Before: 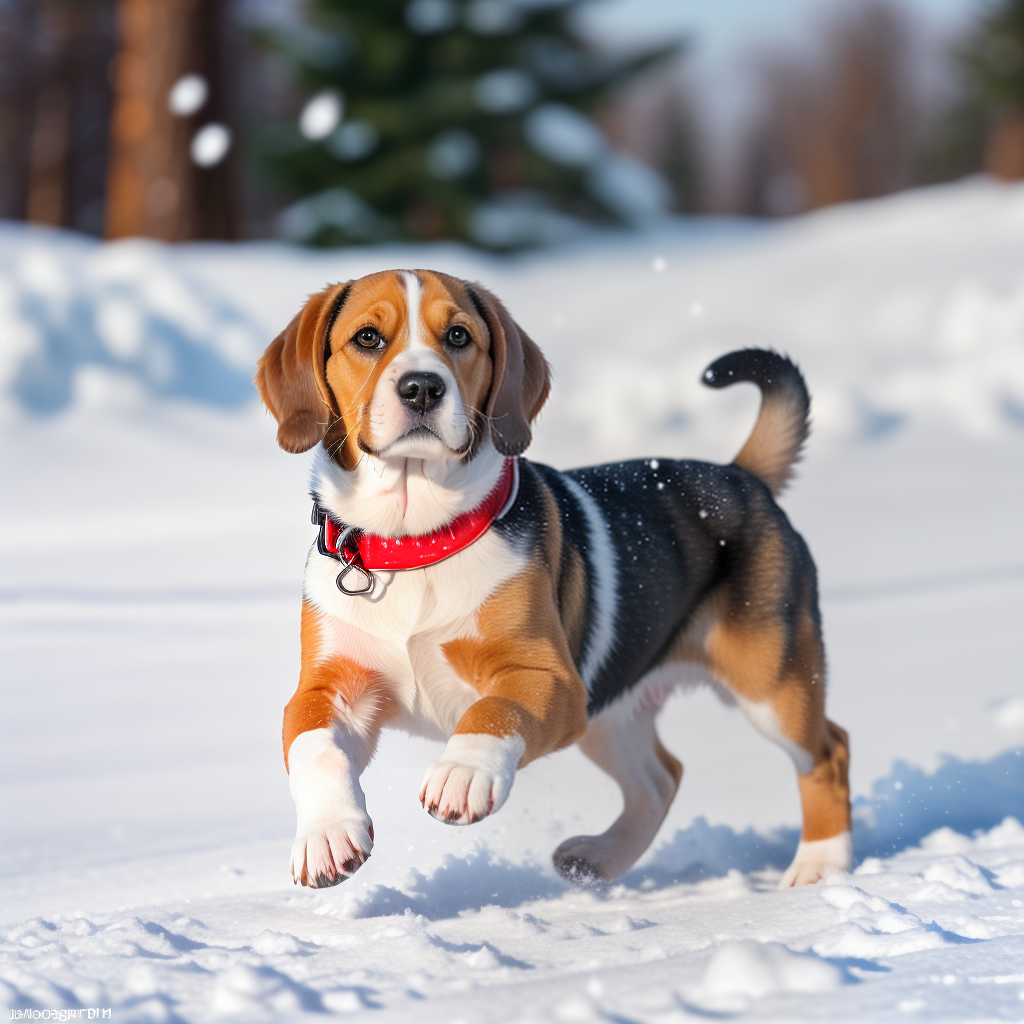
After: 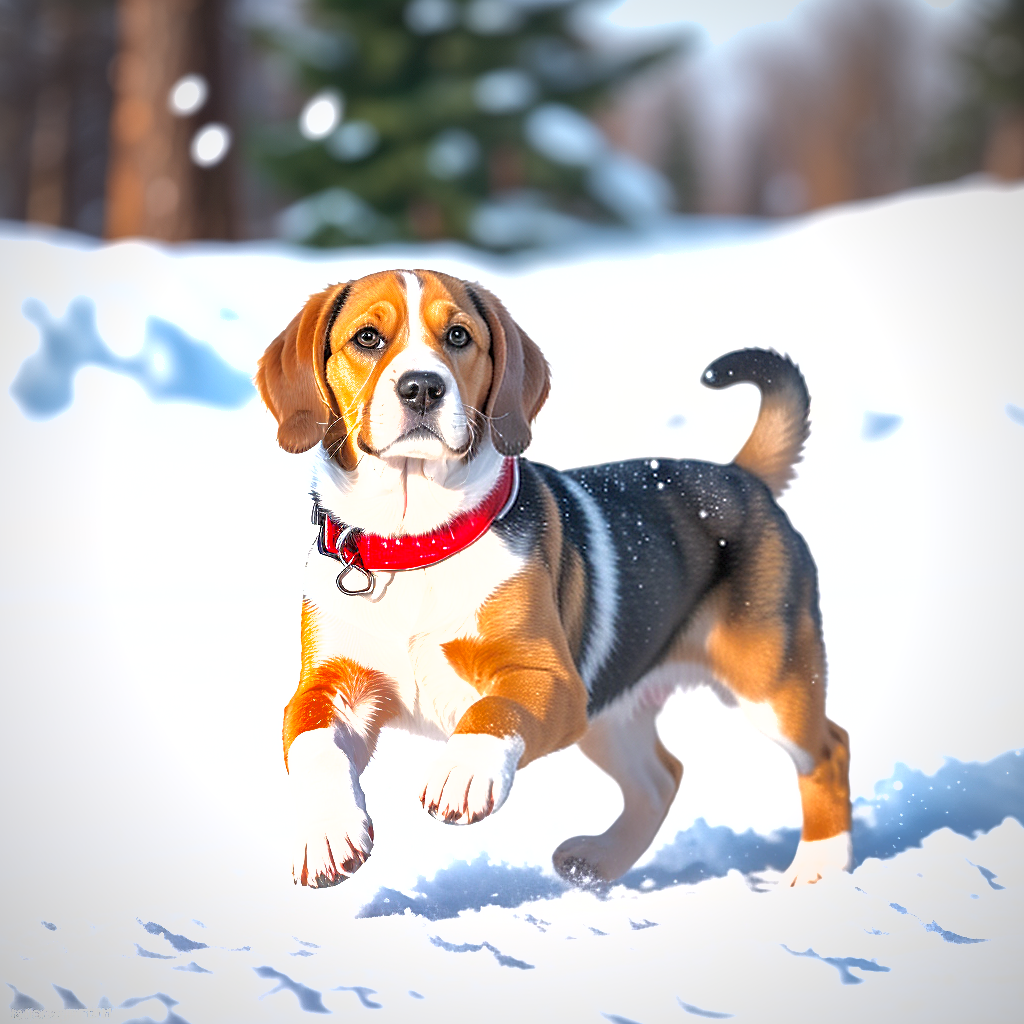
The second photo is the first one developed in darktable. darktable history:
sharpen: on, module defaults
exposure: black level correction 0, exposure 1 EV, compensate exposure bias true, compensate highlight preservation false
vignetting: fall-off radius 60.92%
shadows and highlights: on, module defaults
